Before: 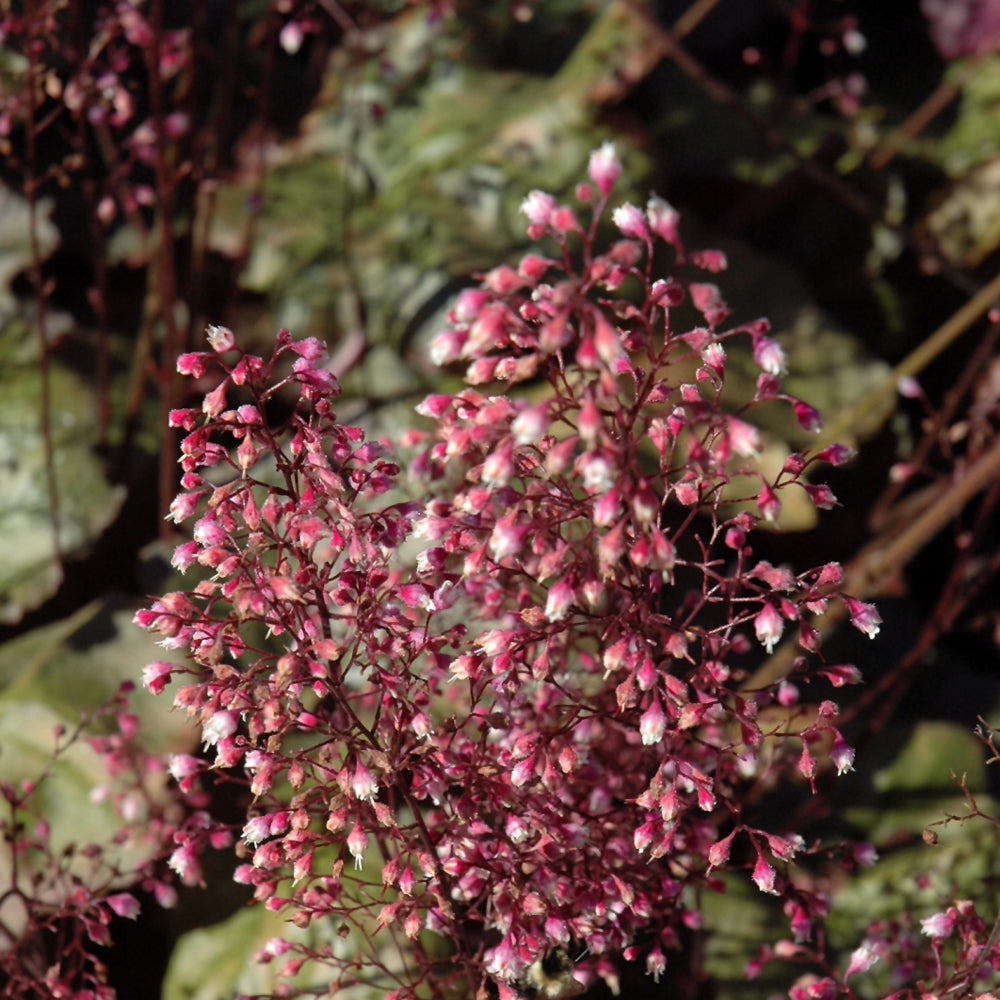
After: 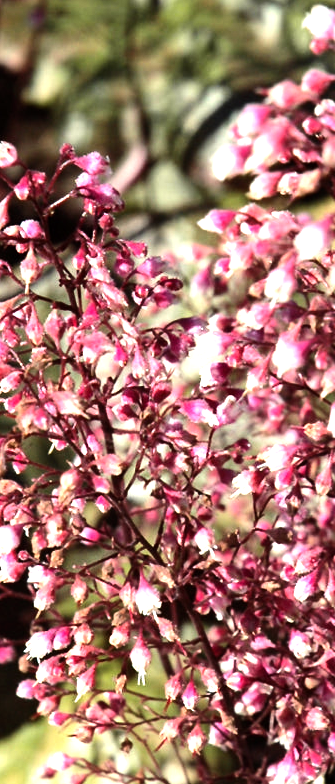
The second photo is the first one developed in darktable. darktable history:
exposure: black level correction 0.001, exposure 0.5 EV, compensate exposure bias true, compensate highlight preservation false
crop and rotate: left 21.77%, top 18.528%, right 44.676%, bottom 2.997%
white balance: red 1.009, blue 0.985
tone equalizer: -8 EV -1.08 EV, -7 EV -1.01 EV, -6 EV -0.867 EV, -5 EV -0.578 EV, -3 EV 0.578 EV, -2 EV 0.867 EV, -1 EV 1.01 EV, +0 EV 1.08 EV, edges refinement/feathering 500, mask exposure compensation -1.57 EV, preserve details no
